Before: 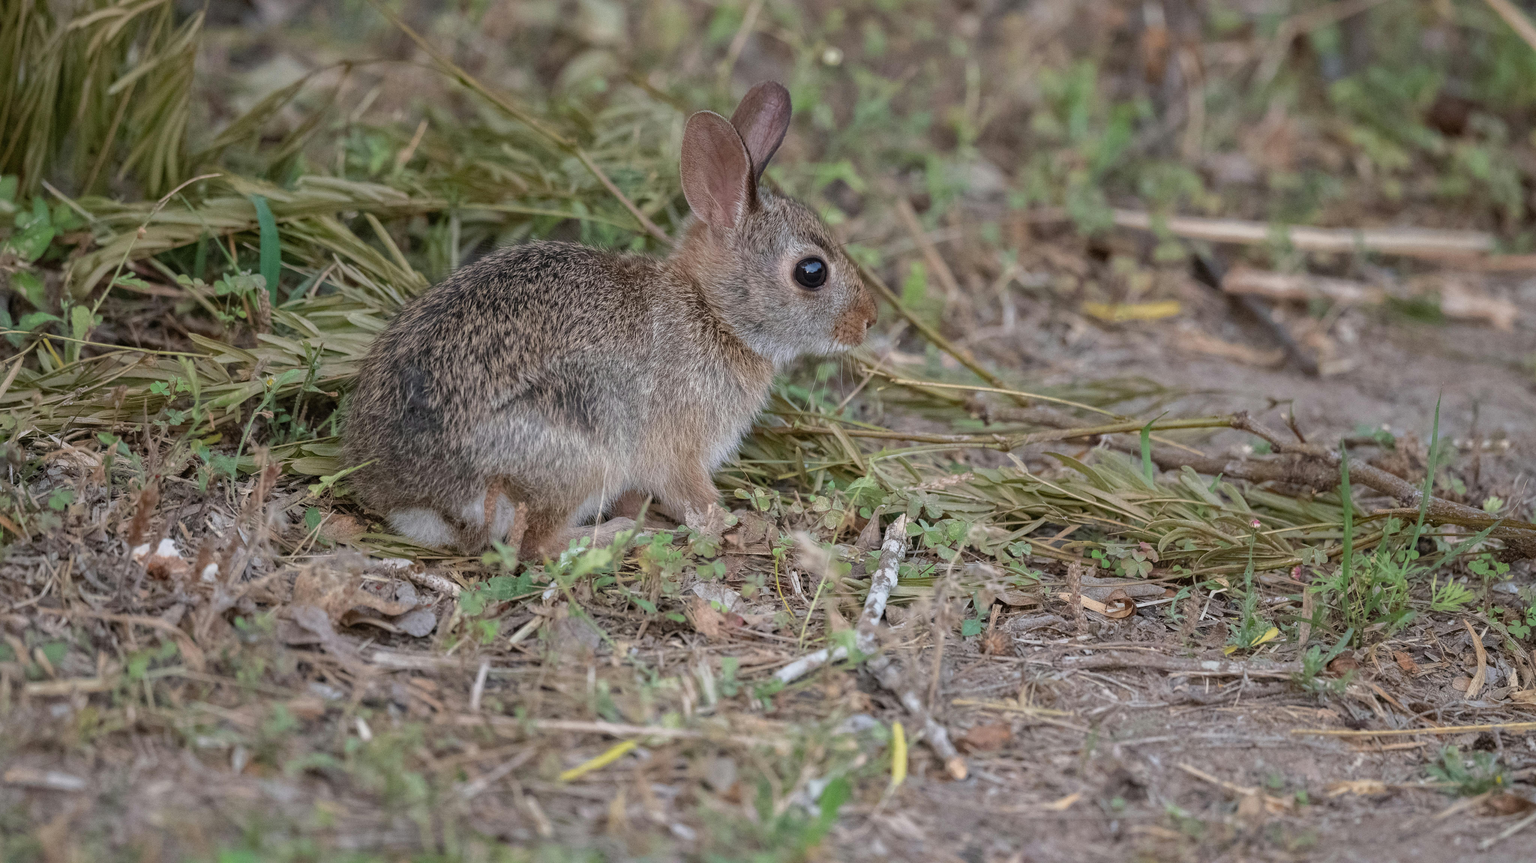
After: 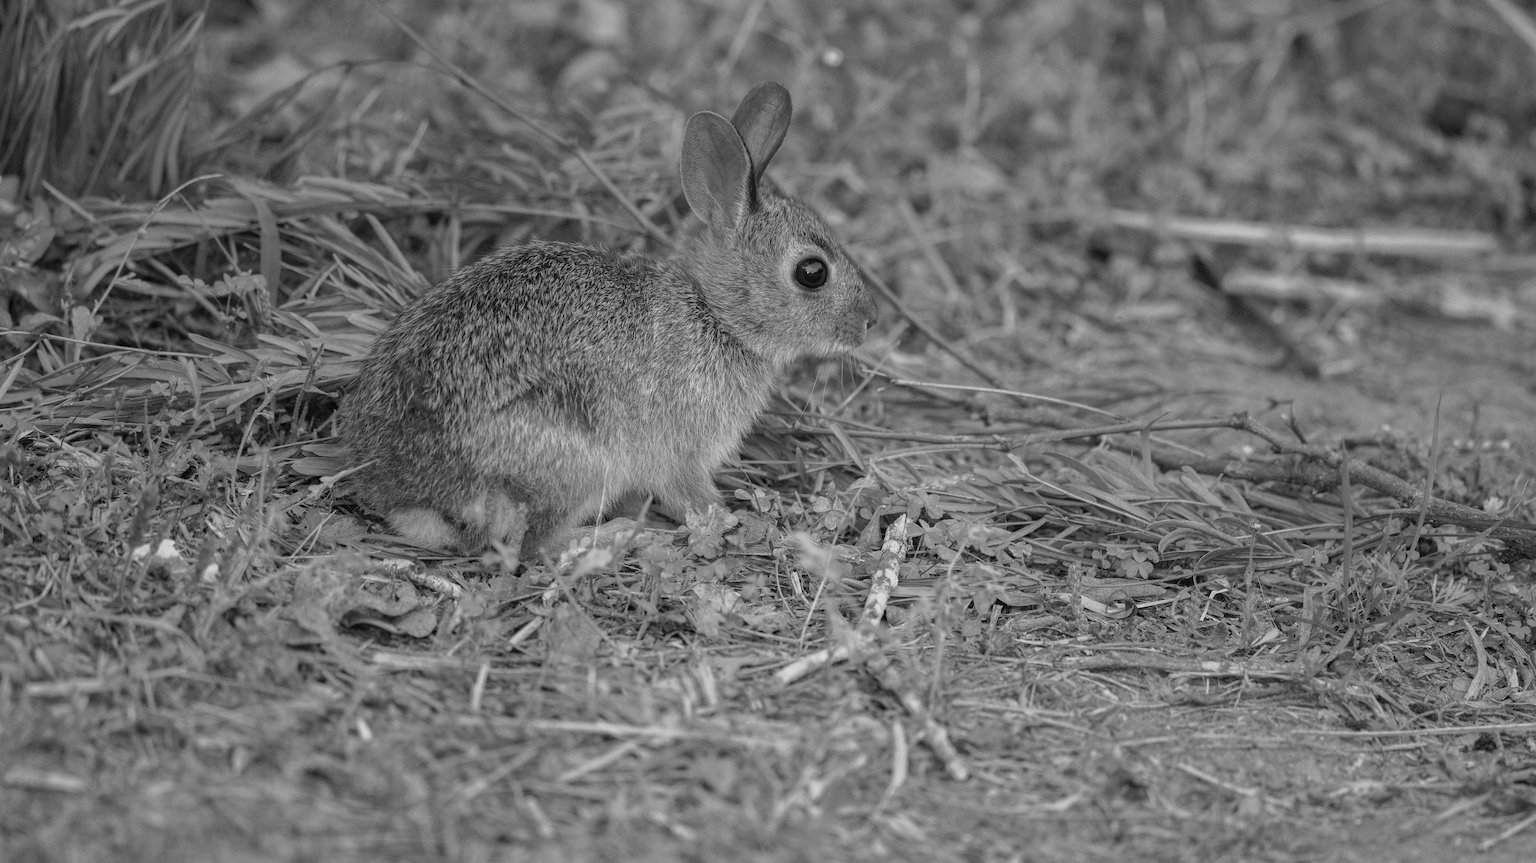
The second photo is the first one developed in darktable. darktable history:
color balance rgb: shadows lift › hue 87.51°, highlights gain › chroma 1.62%, highlights gain › hue 55.1°, global offset › chroma 0.06%, global offset › hue 253.66°, linear chroma grading › global chroma 0.5%
monochrome: a -11.7, b 1.62, size 0.5, highlights 0.38
